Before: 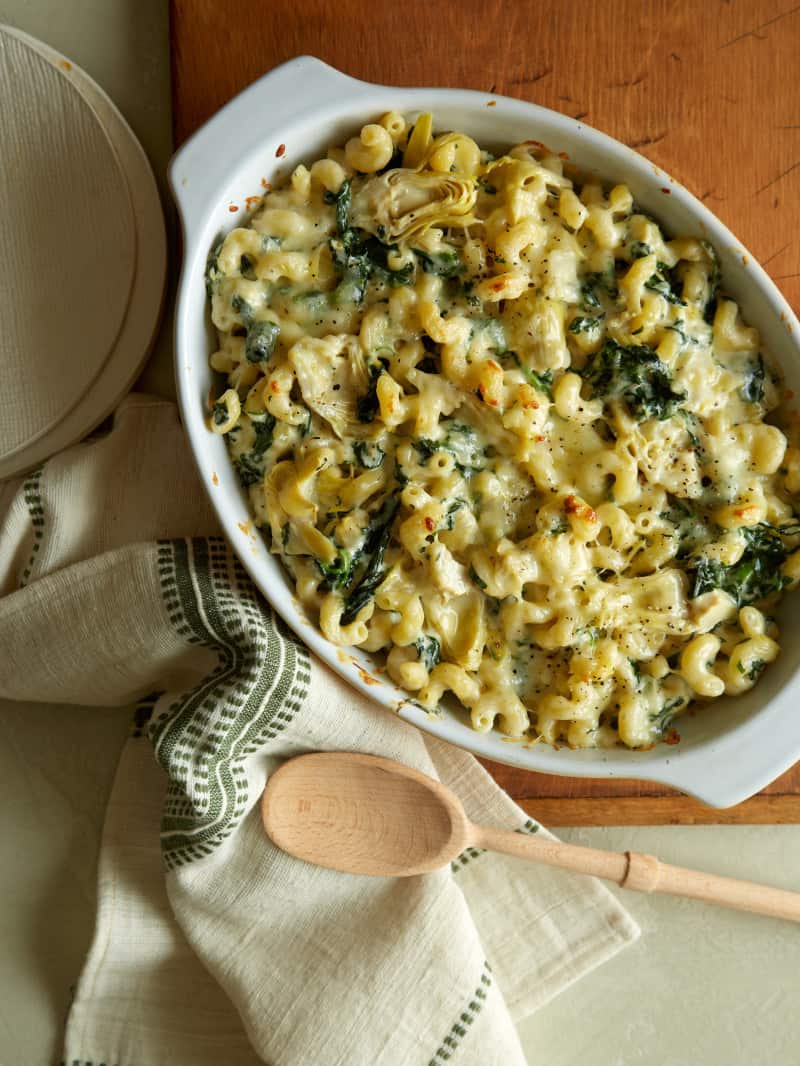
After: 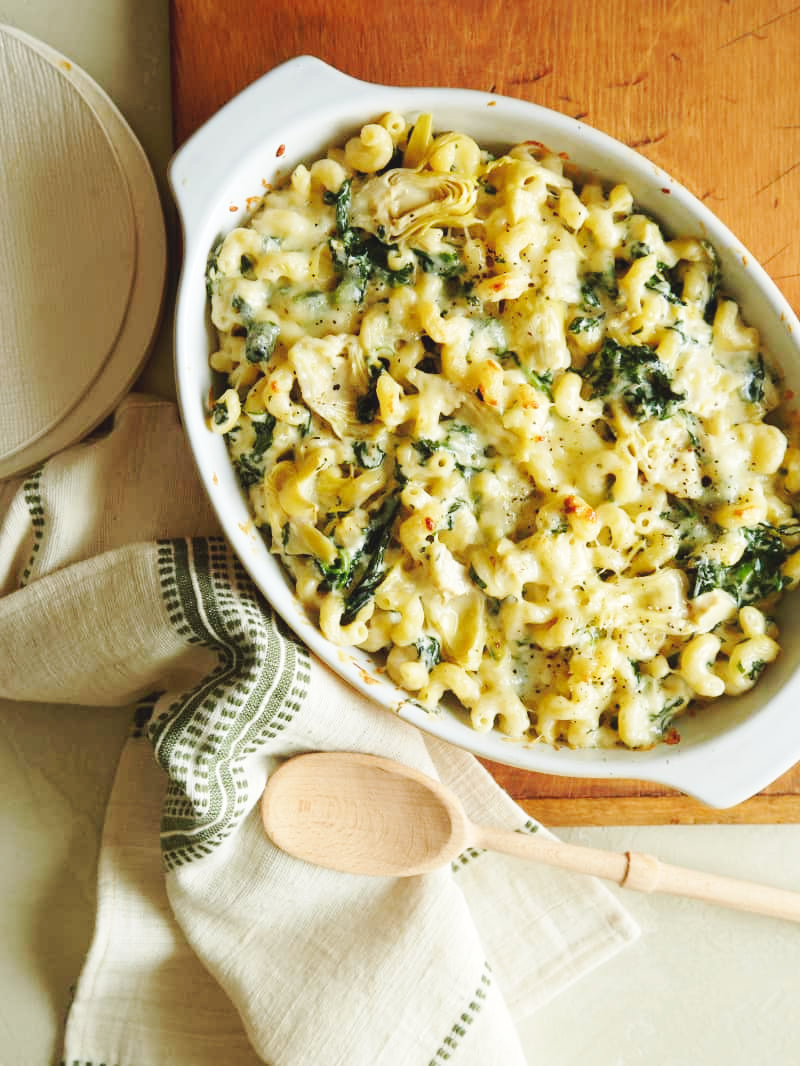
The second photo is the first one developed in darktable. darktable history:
base curve: curves: ch0 [(0, 0.007) (0.028, 0.063) (0.121, 0.311) (0.46, 0.743) (0.859, 0.957) (1, 1)], preserve colors none
